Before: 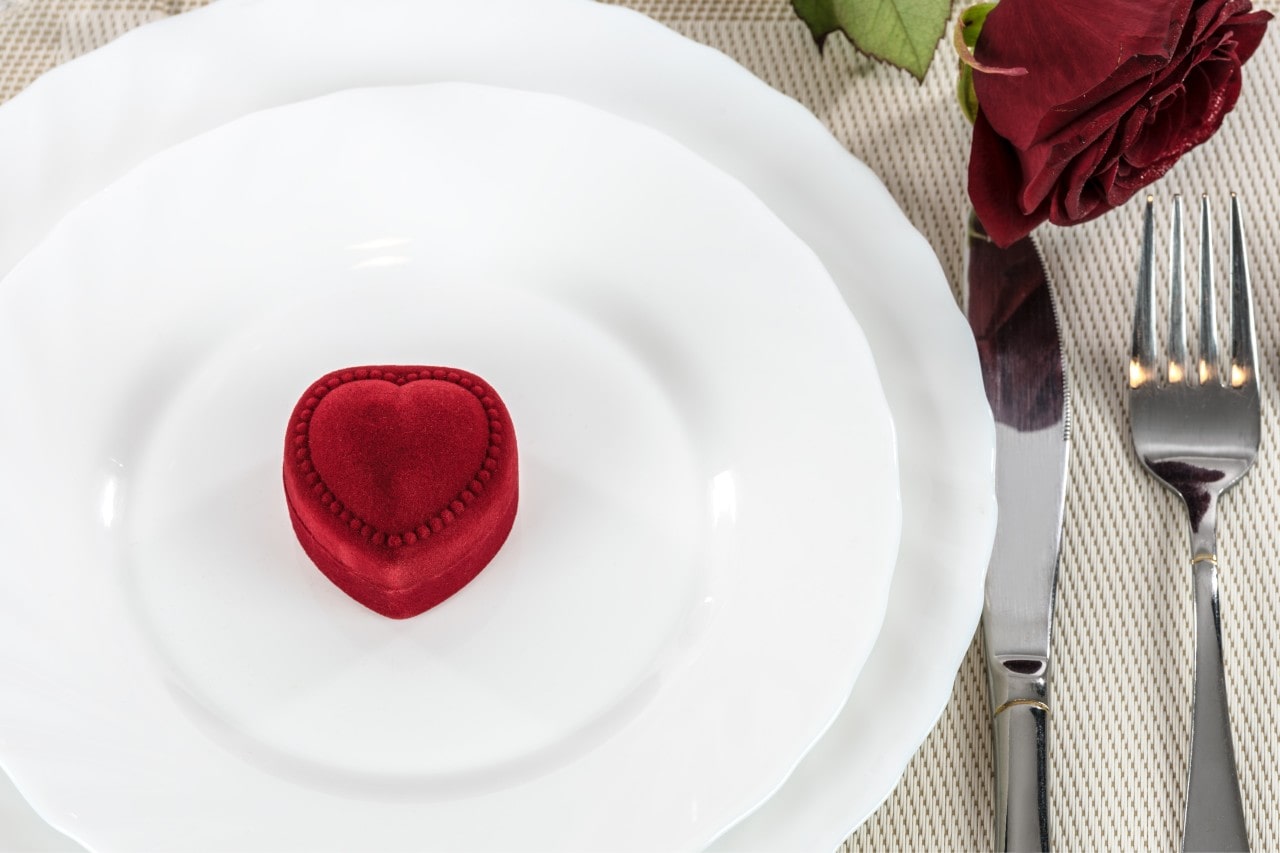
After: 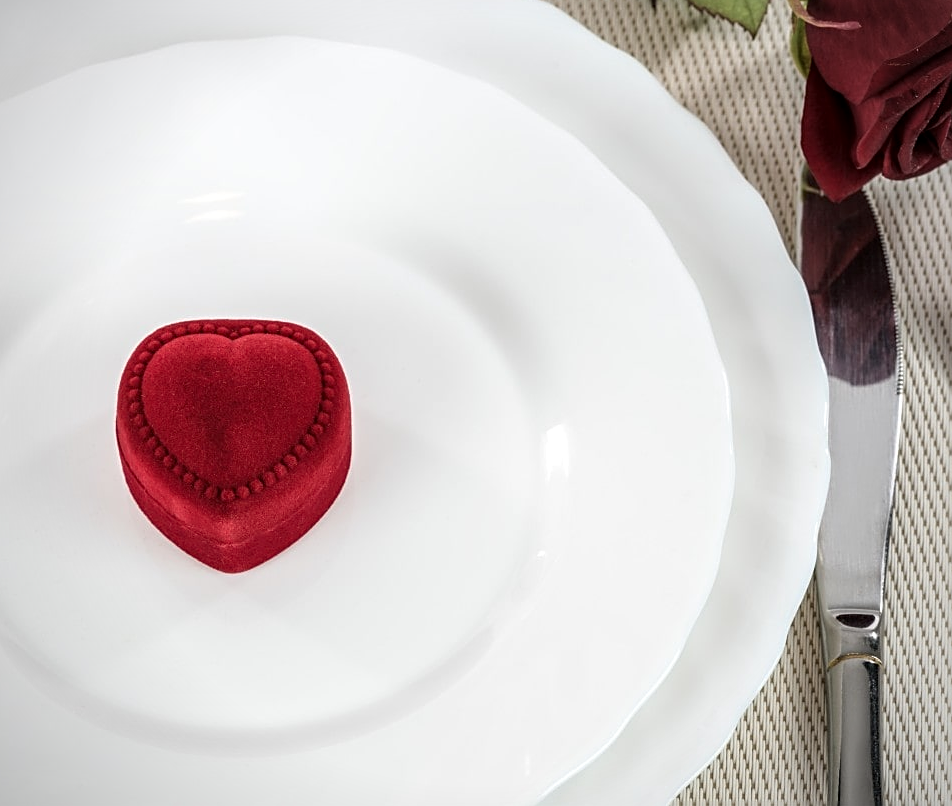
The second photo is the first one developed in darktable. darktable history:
sharpen: on, module defaults
crop and rotate: left 13.079%, top 5.413%, right 12.521%
vignetting: brightness -0.418, saturation -0.307
exposure: black level correction 0.001, exposure 0.015 EV, compensate exposure bias true, compensate highlight preservation false
